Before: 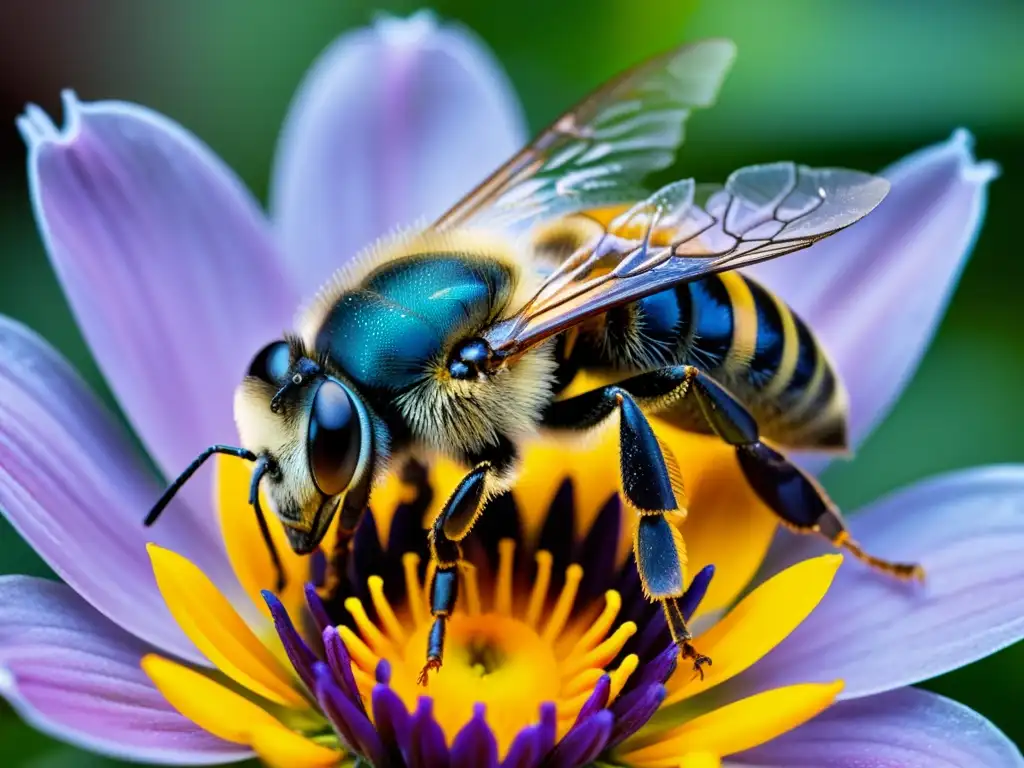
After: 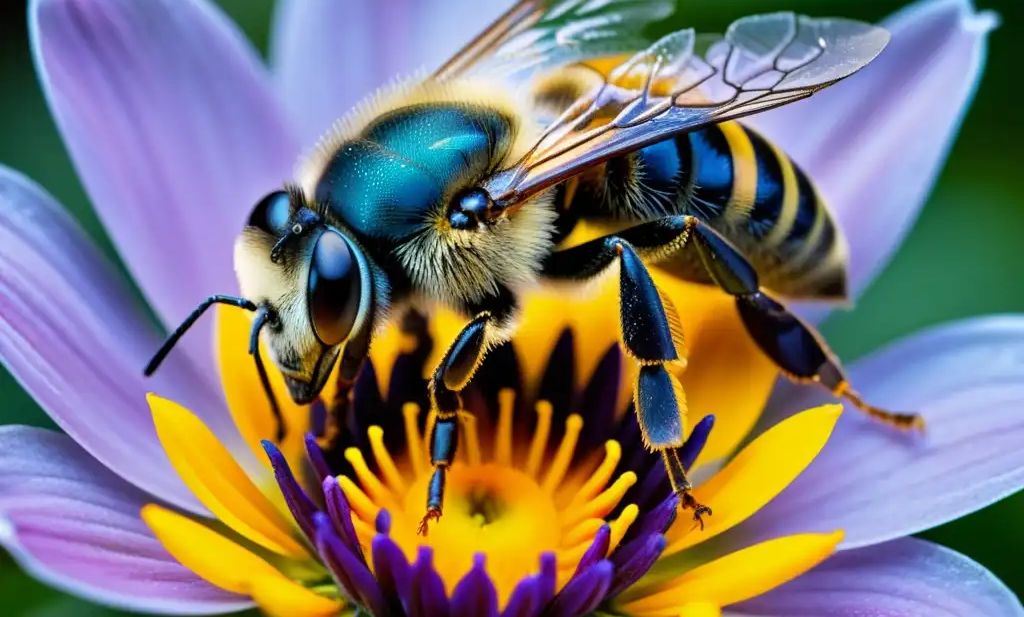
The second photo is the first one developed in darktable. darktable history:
crop and rotate: top 19.634%
